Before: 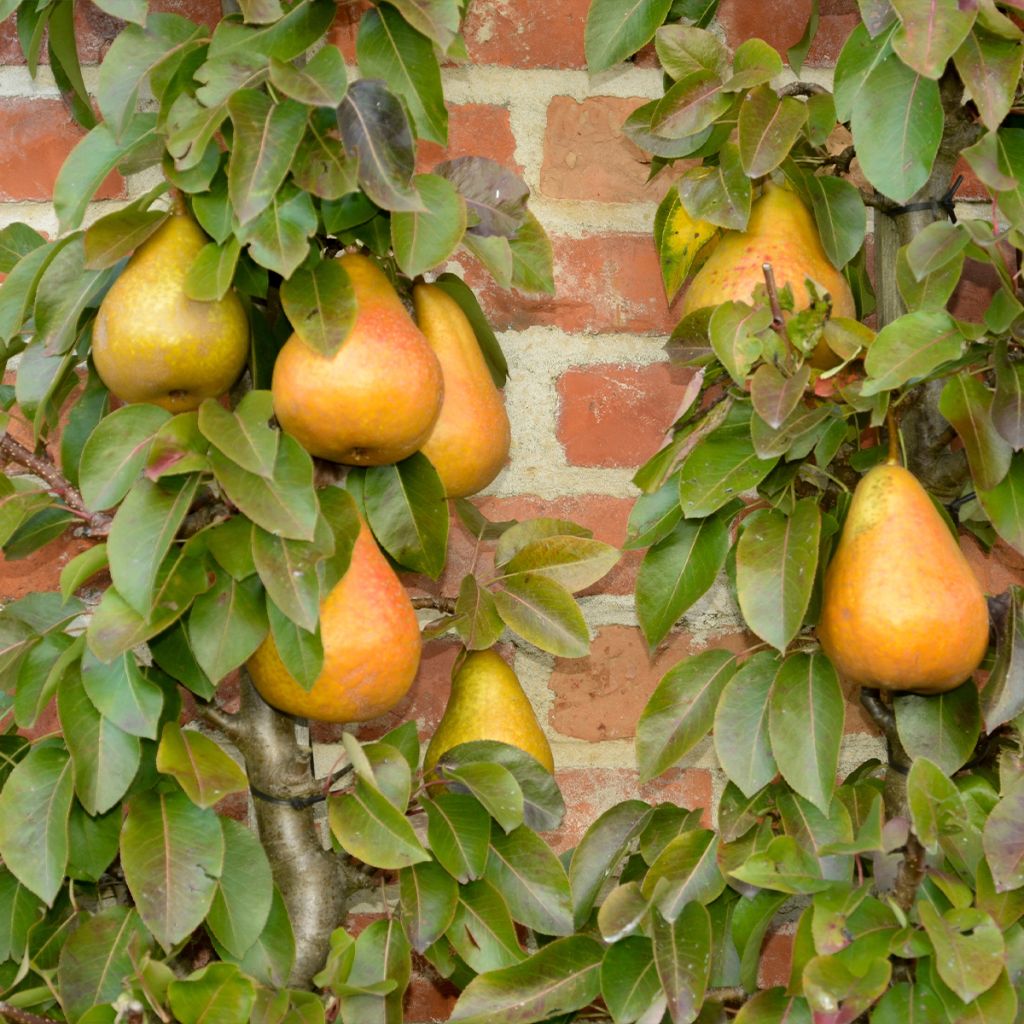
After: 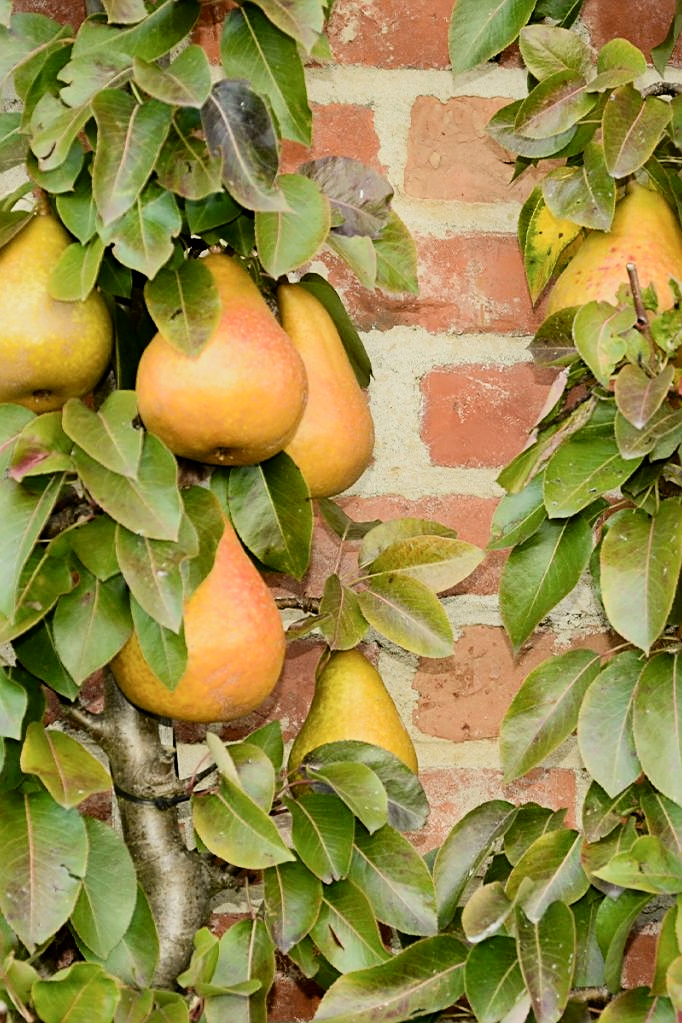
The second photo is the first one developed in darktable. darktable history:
filmic rgb: black relative exposure -7.65 EV, white relative exposure 4.56 EV, hardness 3.61
crop and rotate: left 13.36%, right 20.033%
color correction: highlights b* 2.91
sharpen: on, module defaults
contrast brightness saturation: contrast 0.243, brightness 0.088
